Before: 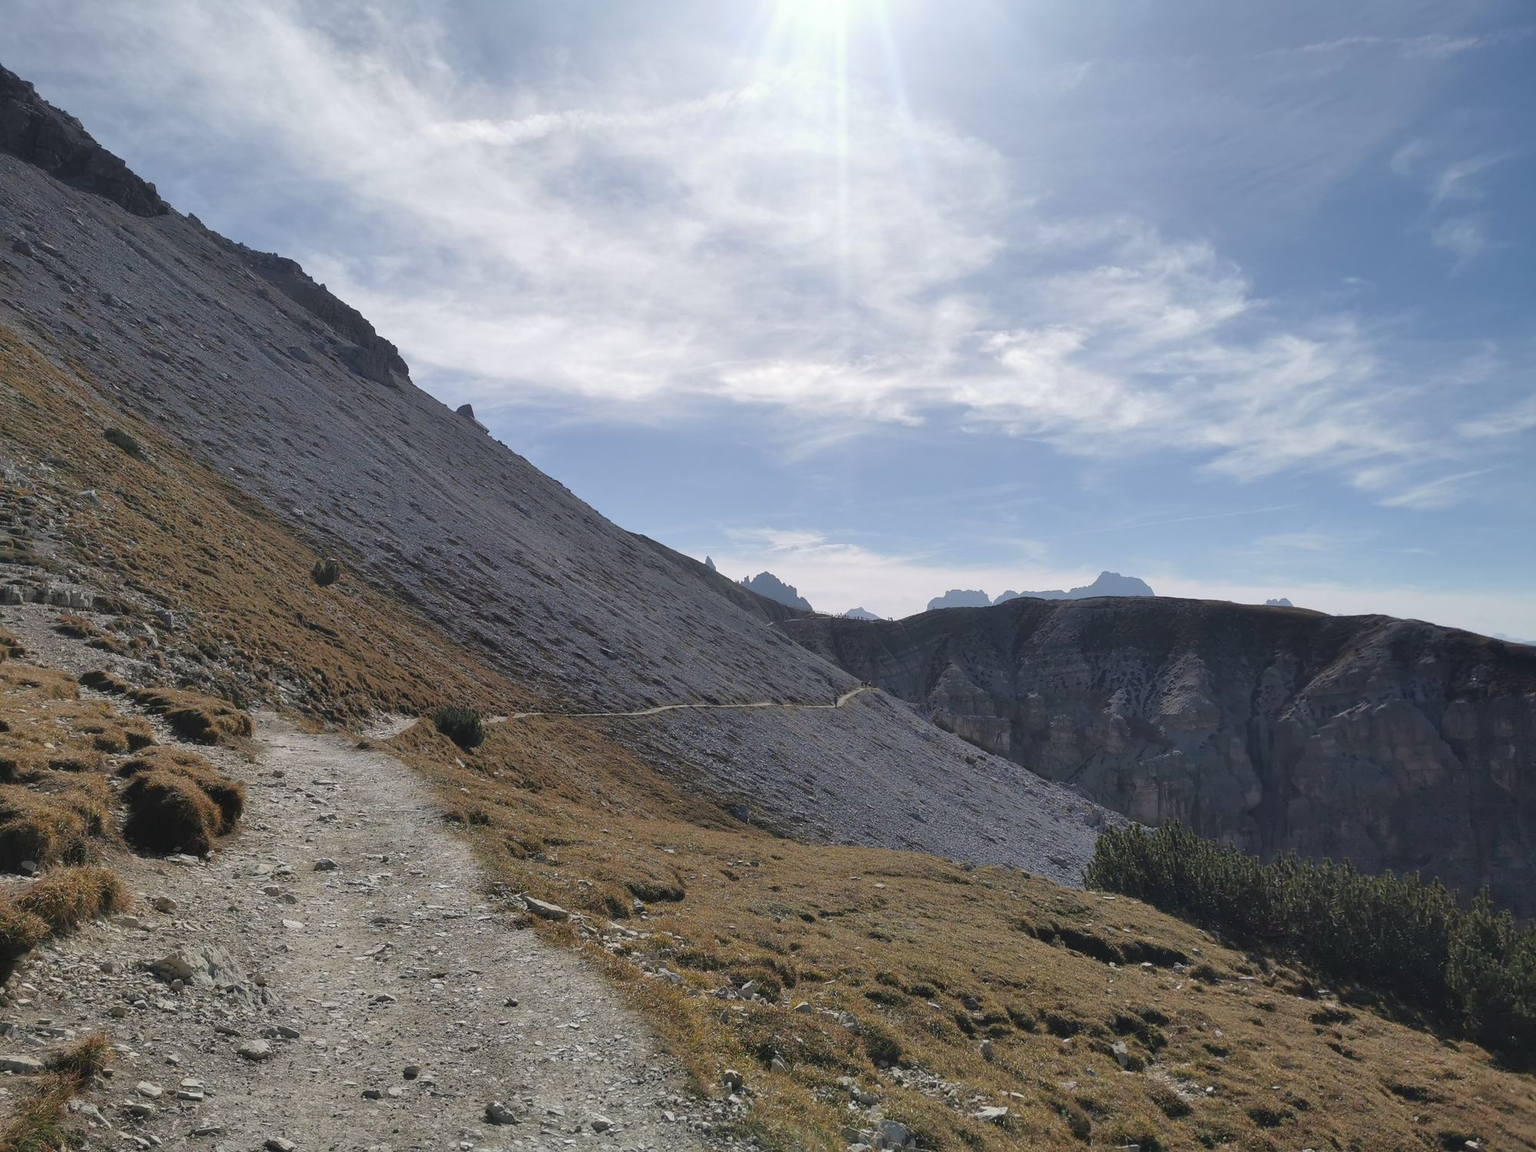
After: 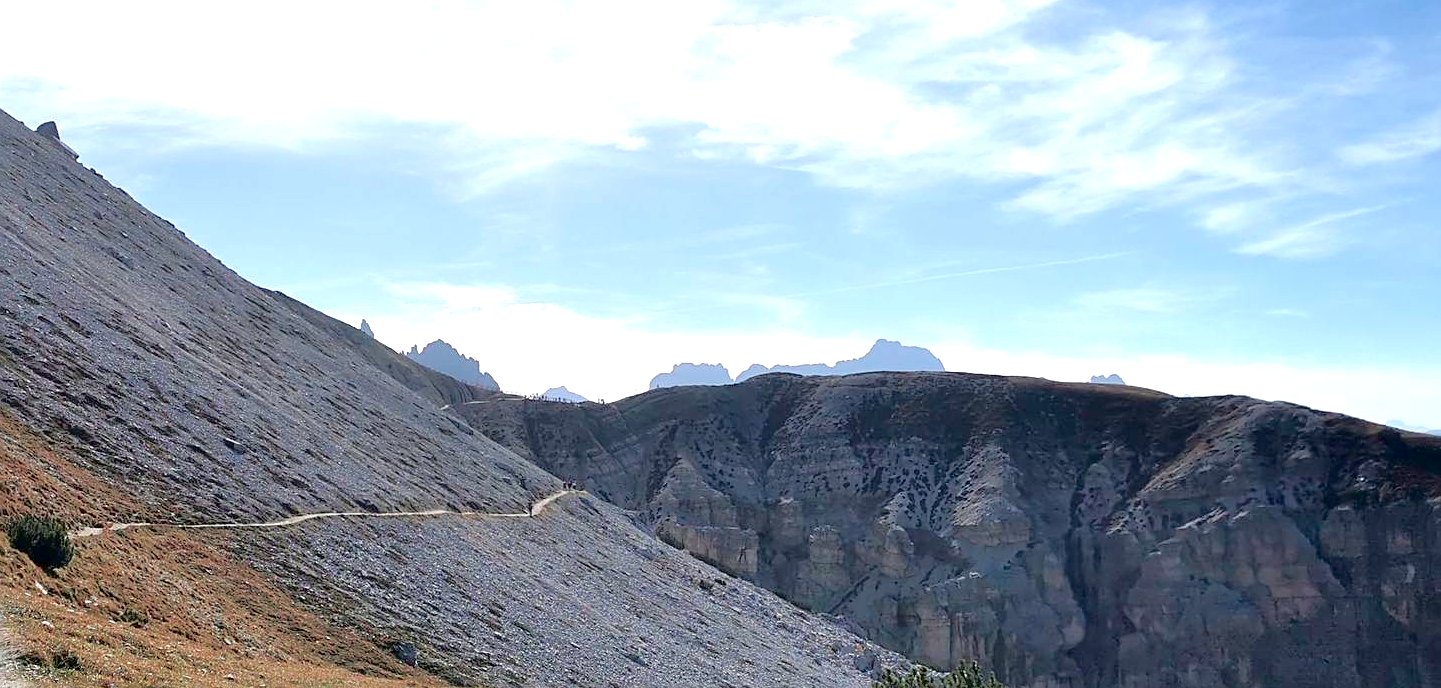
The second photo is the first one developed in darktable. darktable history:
crop and rotate: left 27.938%, top 27.046%, bottom 27.046%
tone curve: curves: ch0 [(0, 0) (0.126, 0.061) (0.362, 0.382) (0.498, 0.498) (0.706, 0.712) (1, 1)]; ch1 [(0, 0) (0.5, 0.497) (0.55, 0.578) (1, 1)]; ch2 [(0, 0) (0.44, 0.424) (0.489, 0.486) (0.537, 0.538) (1, 1)], color space Lab, independent channels, preserve colors none
exposure: black level correction 0.008, exposure 0.979 EV, compensate highlight preservation false
sharpen: on, module defaults
